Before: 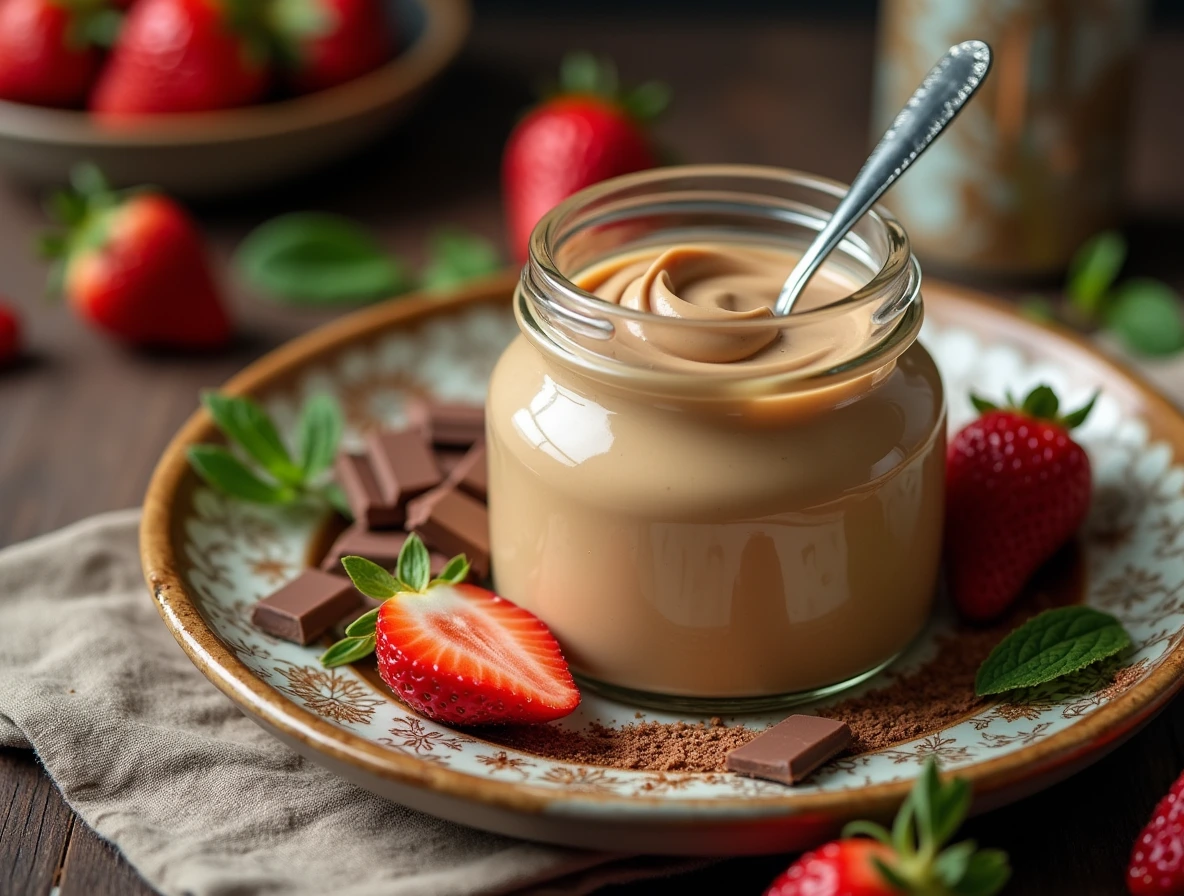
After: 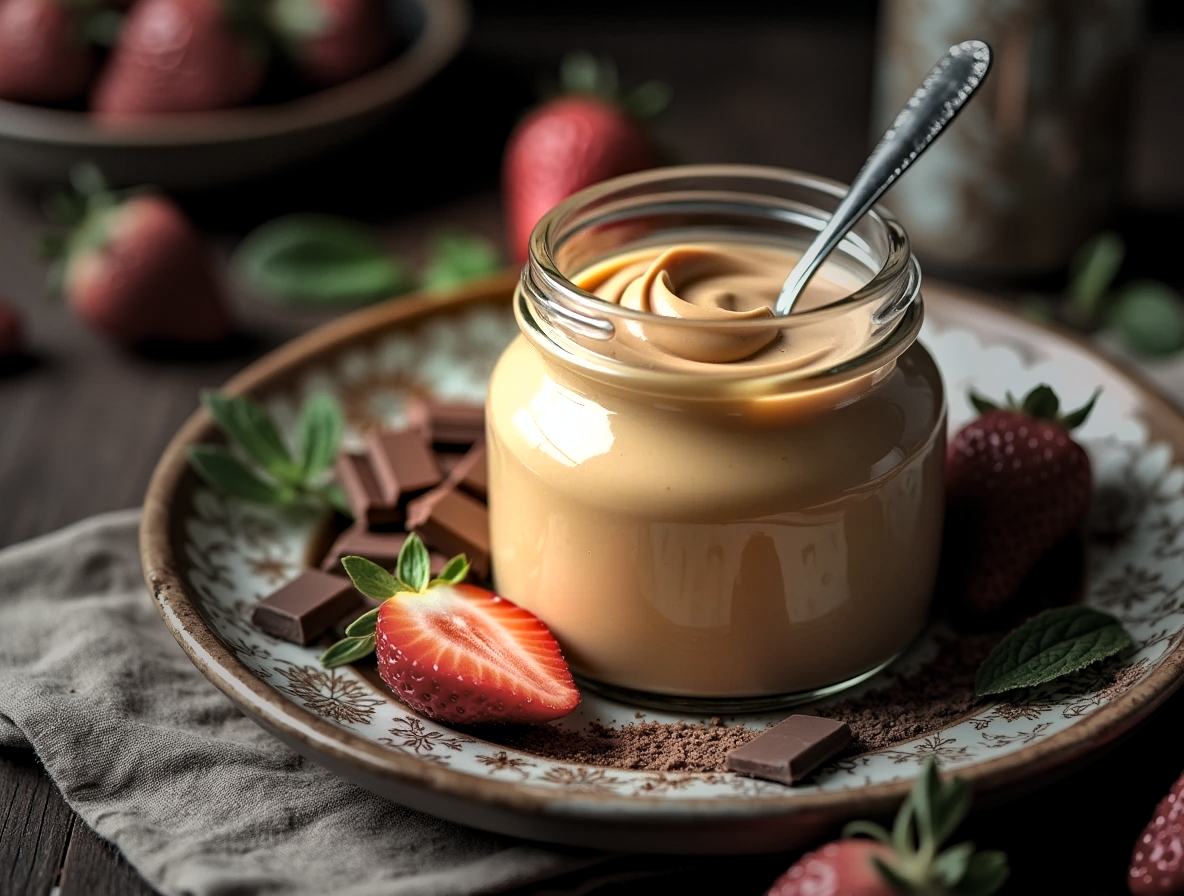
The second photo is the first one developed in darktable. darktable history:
shadows and highlights: low approximation 0.01, soften with gaussian
levels: levels [0.029, 0.545, 0.971]
vignetting: fall-off start 30.58%, fall-off radius 34.06%
haze removal: compatibility mode true, adaptive false
exposure: black level correction 0.001, exposure 0.5 EV, compensate highlight preservation false
